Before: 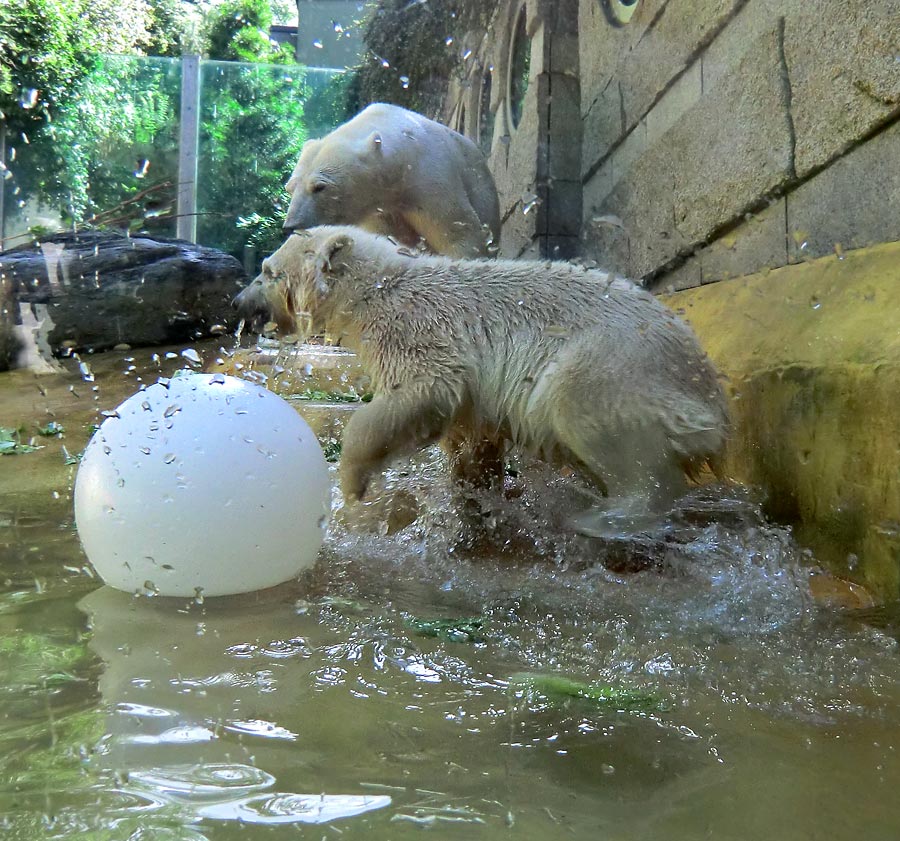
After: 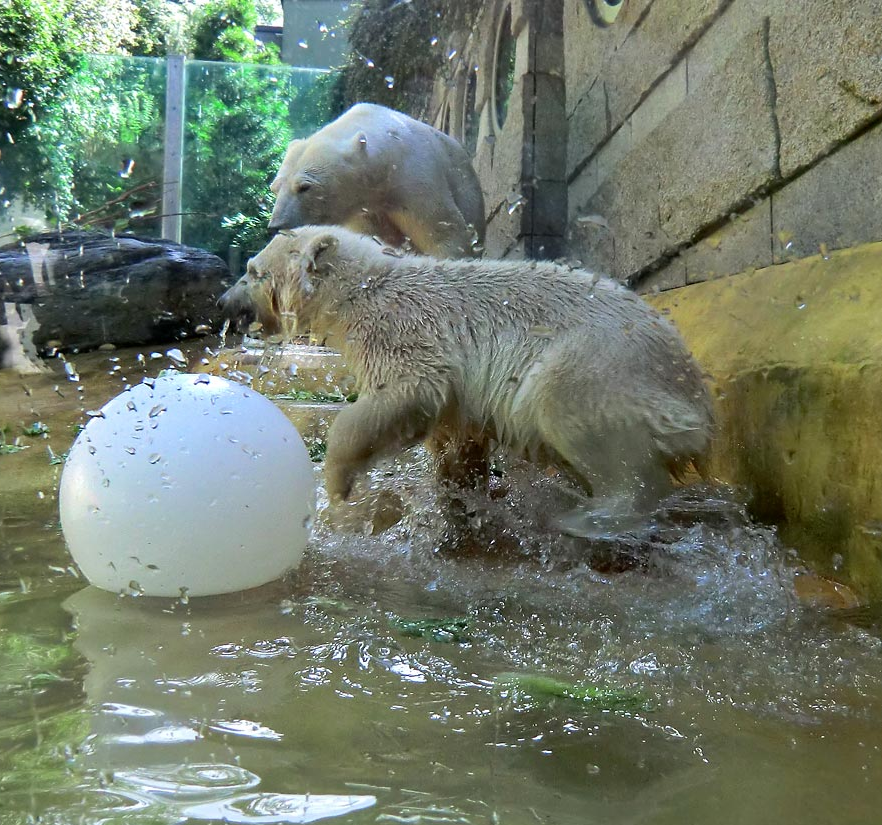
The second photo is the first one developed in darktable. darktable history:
crop: left 1.697%, right 0.284%, bottom 1.811%
